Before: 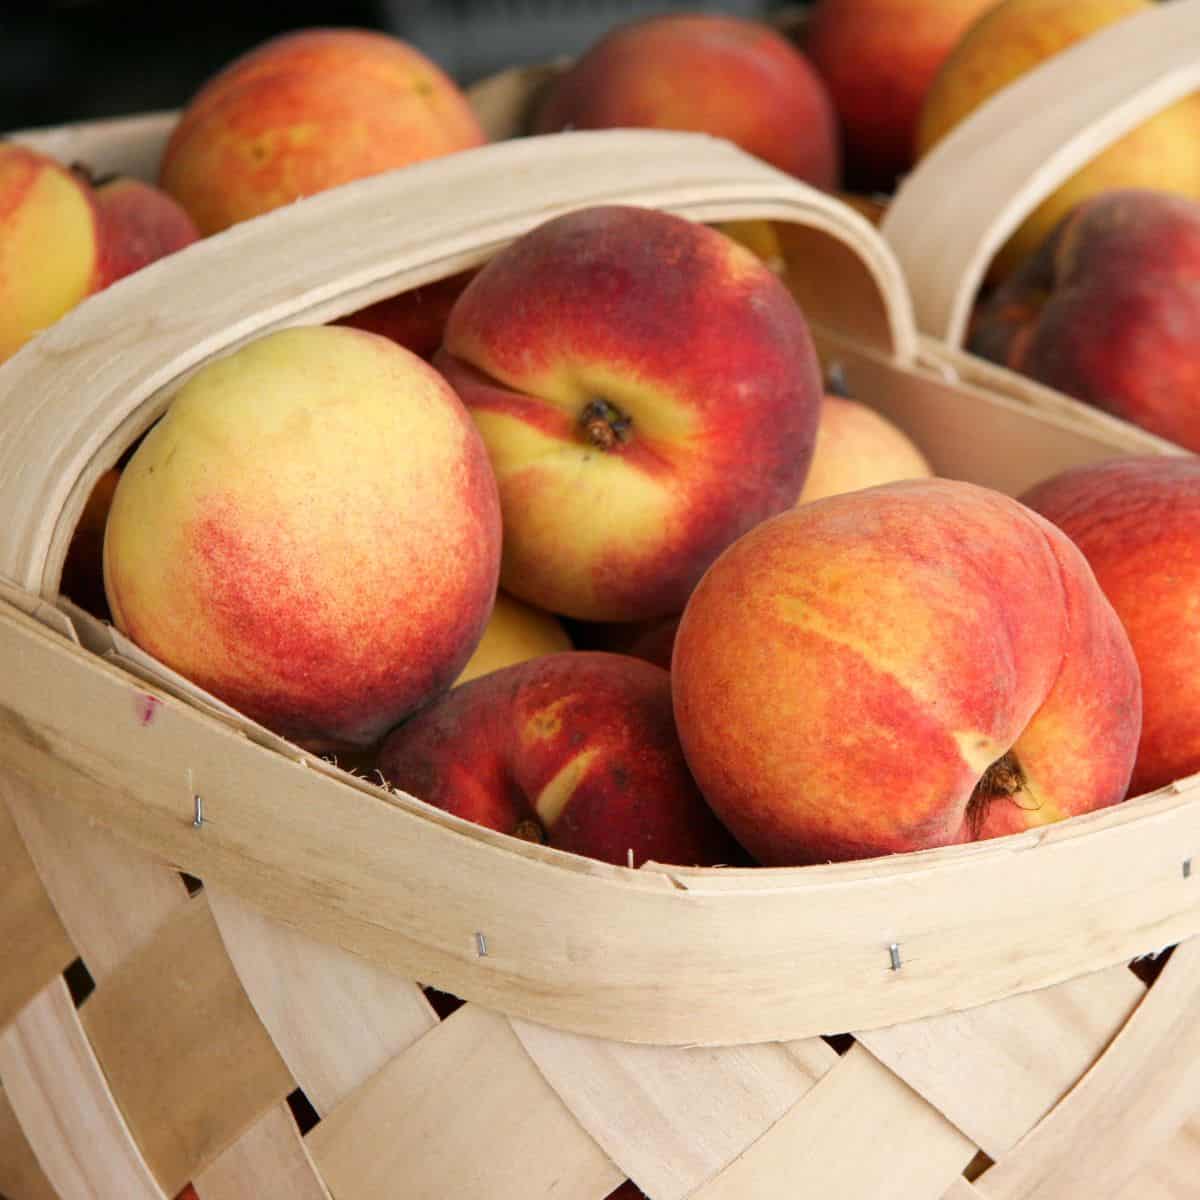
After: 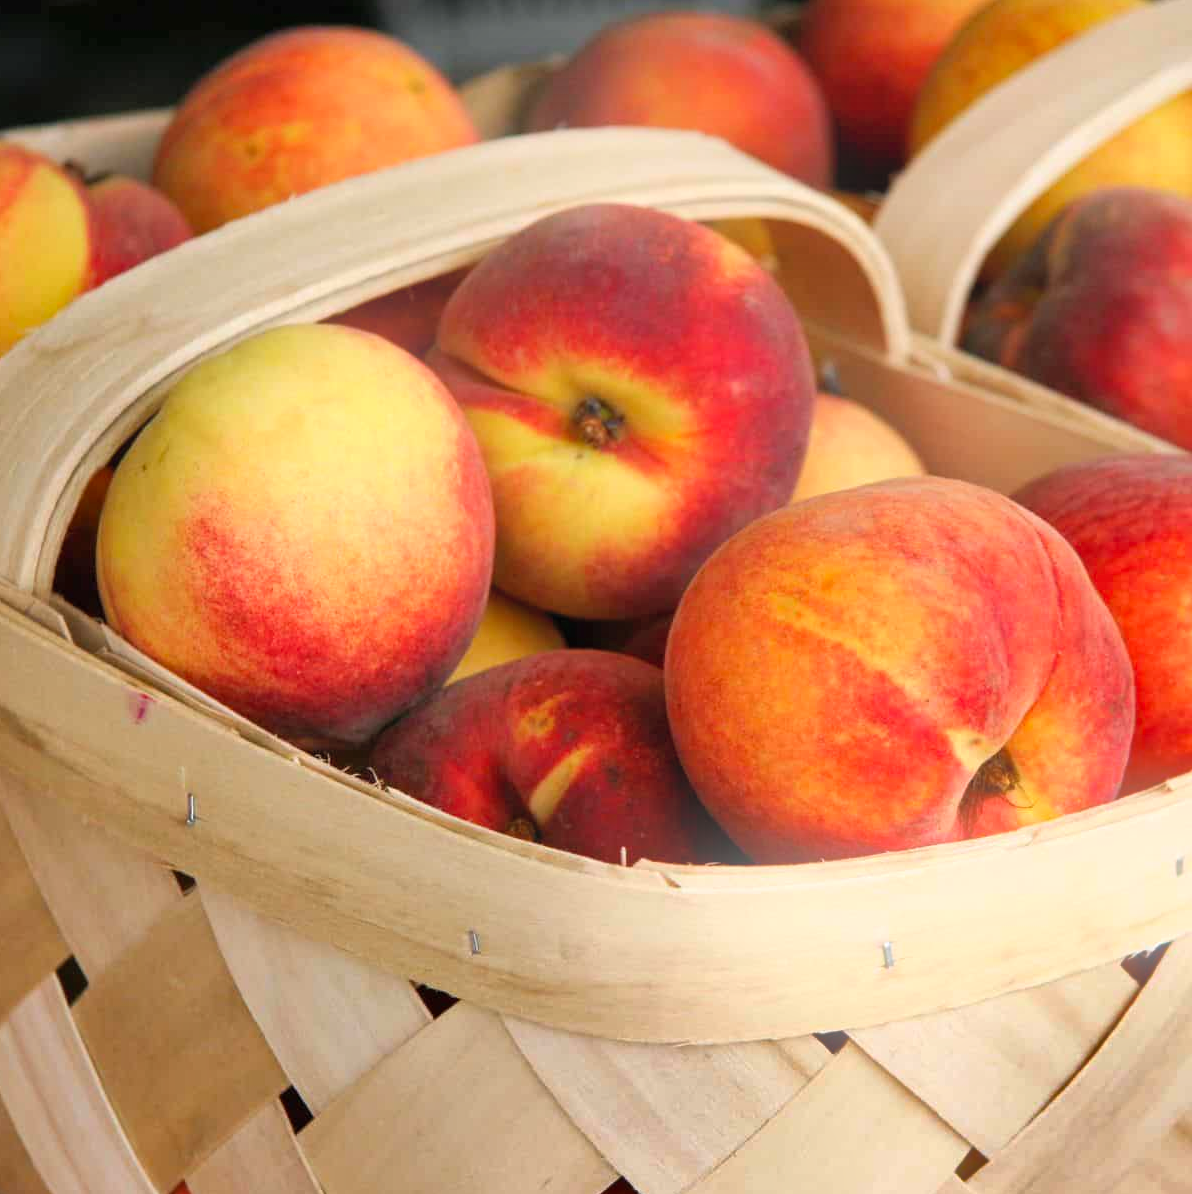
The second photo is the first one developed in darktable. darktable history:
crop and rotate: left 0.614%, top 0.179%, bottom 0.309%
bloom: size 16%, threshold 98%, strength 20%
contrast brightness saturation: brightness 0.09, saturation 0.19
shadows and highlights: radius 108.52, shadows 23.73, highlights -59.32, low approximation 0.01, soften with gaussian
